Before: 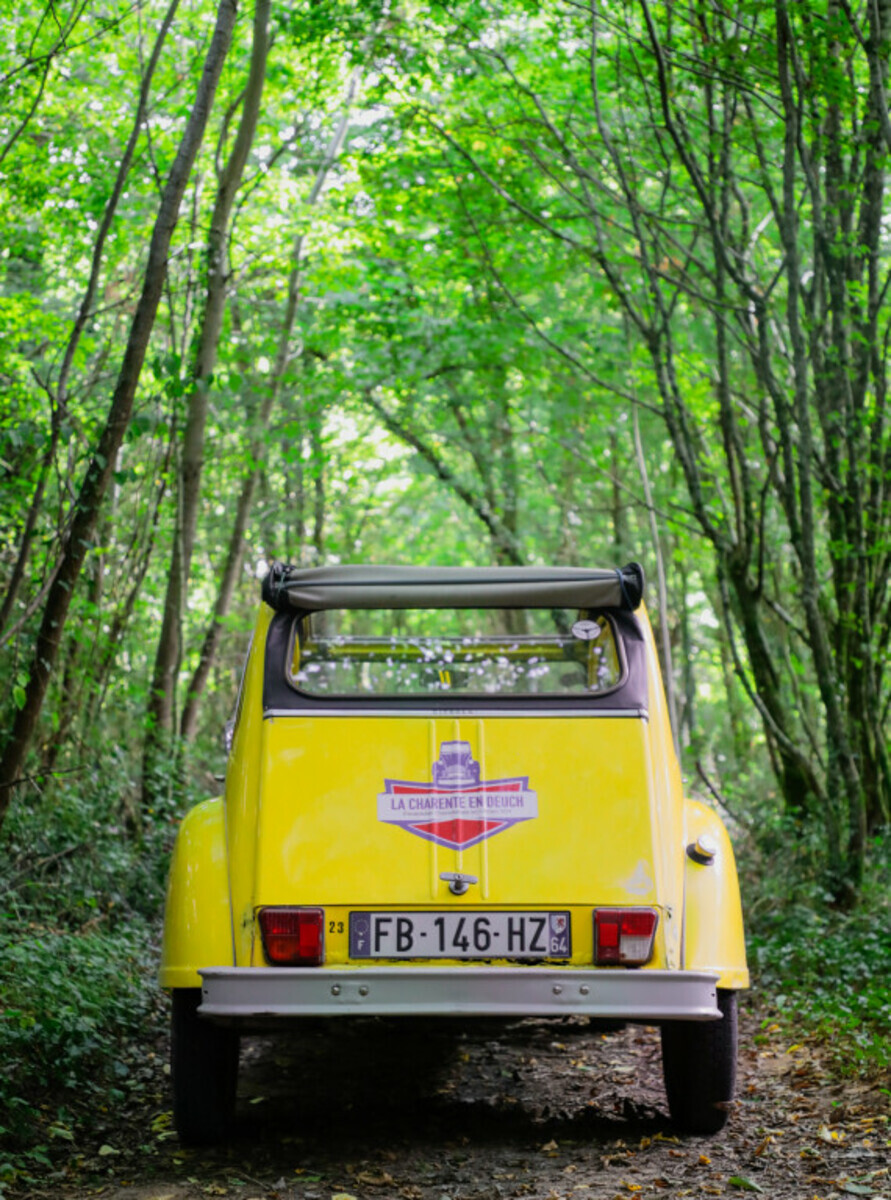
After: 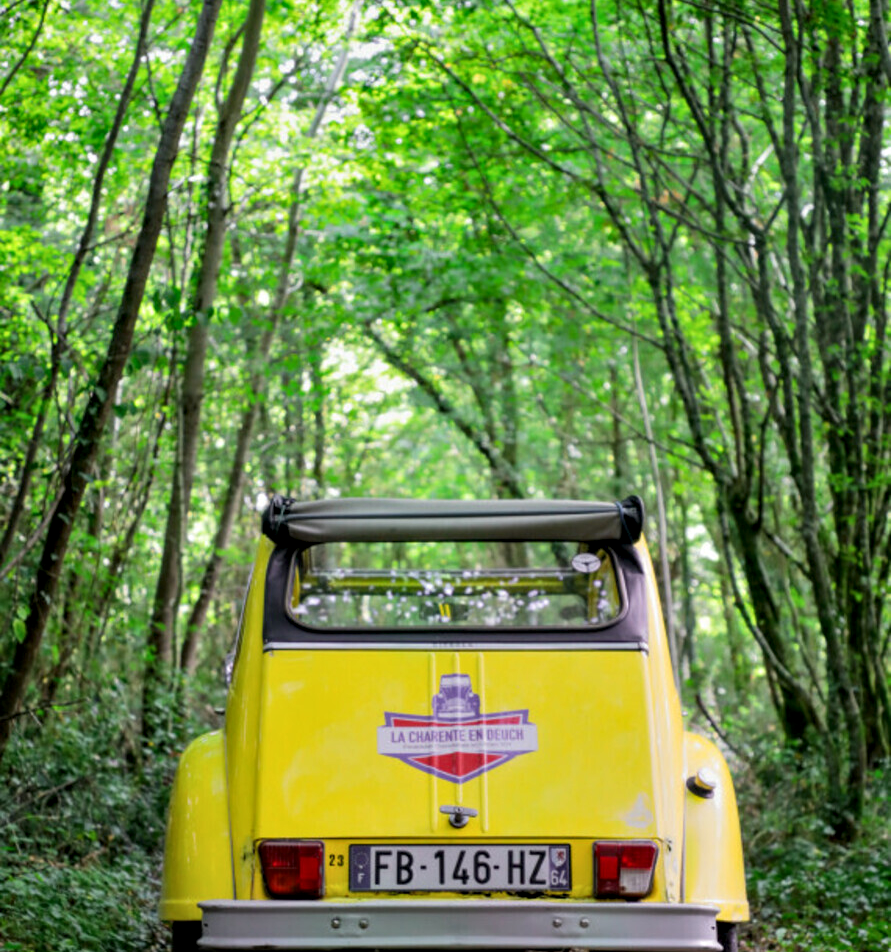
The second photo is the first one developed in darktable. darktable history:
crop and rotate: top 5.663%, bottom 15.001%
contrast equalizer: y [[0.524, 0.538, 0.547, 0.548, 0.538, 0.524], [0.5 ×6], [0.5 ×6], [0 ×6], [0 ×6]]
